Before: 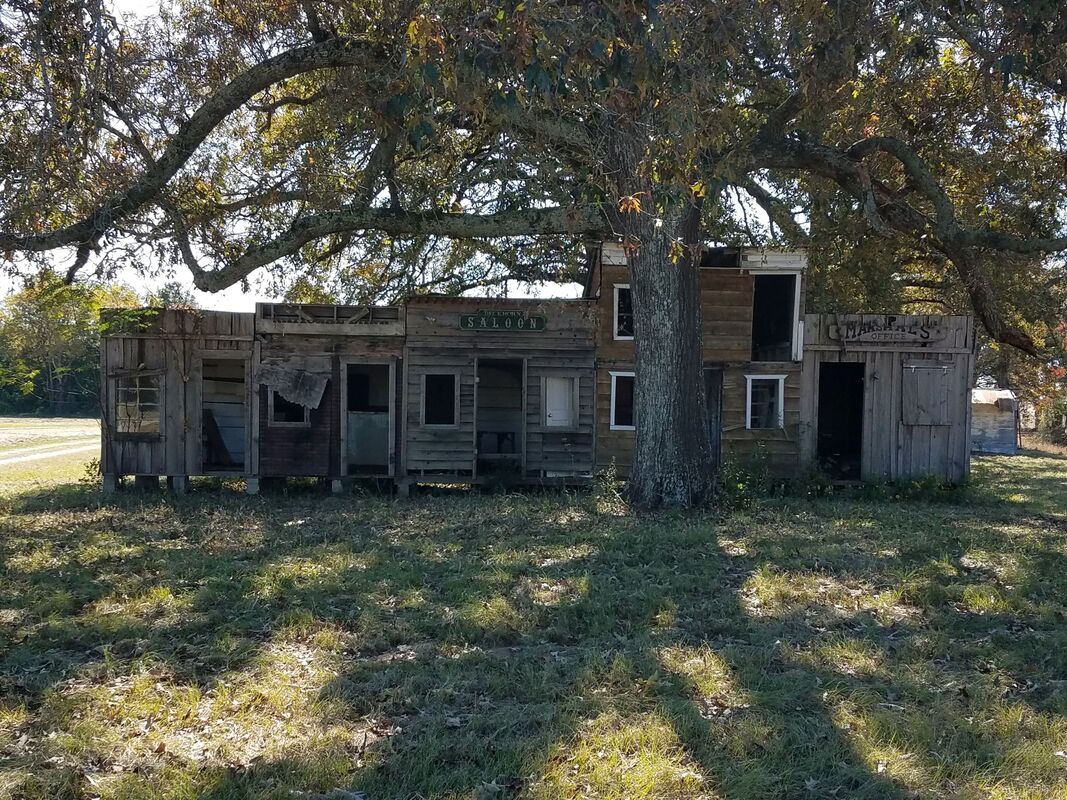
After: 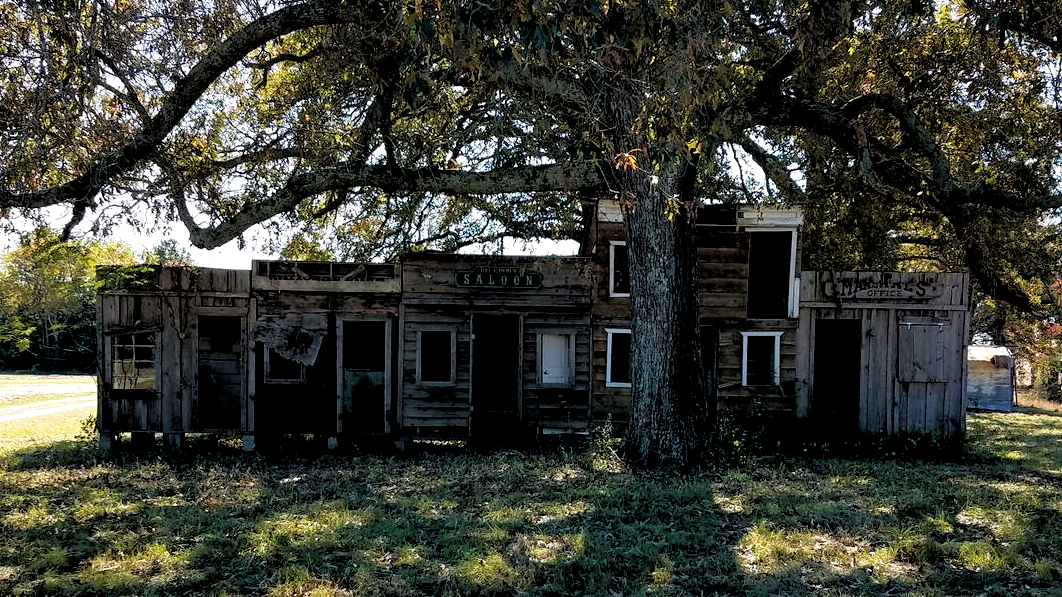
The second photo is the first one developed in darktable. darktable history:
velvia: strength 56%
exposure: exposure 0.2 EV, compensate highlight preservation false
crop: left 0.387%, top 5.469%, bottom 19.809%
rgb levels: levels [[0.034, 0.472, 0.904], [0, 0.5, 1], [0, 0.5, 1]]
